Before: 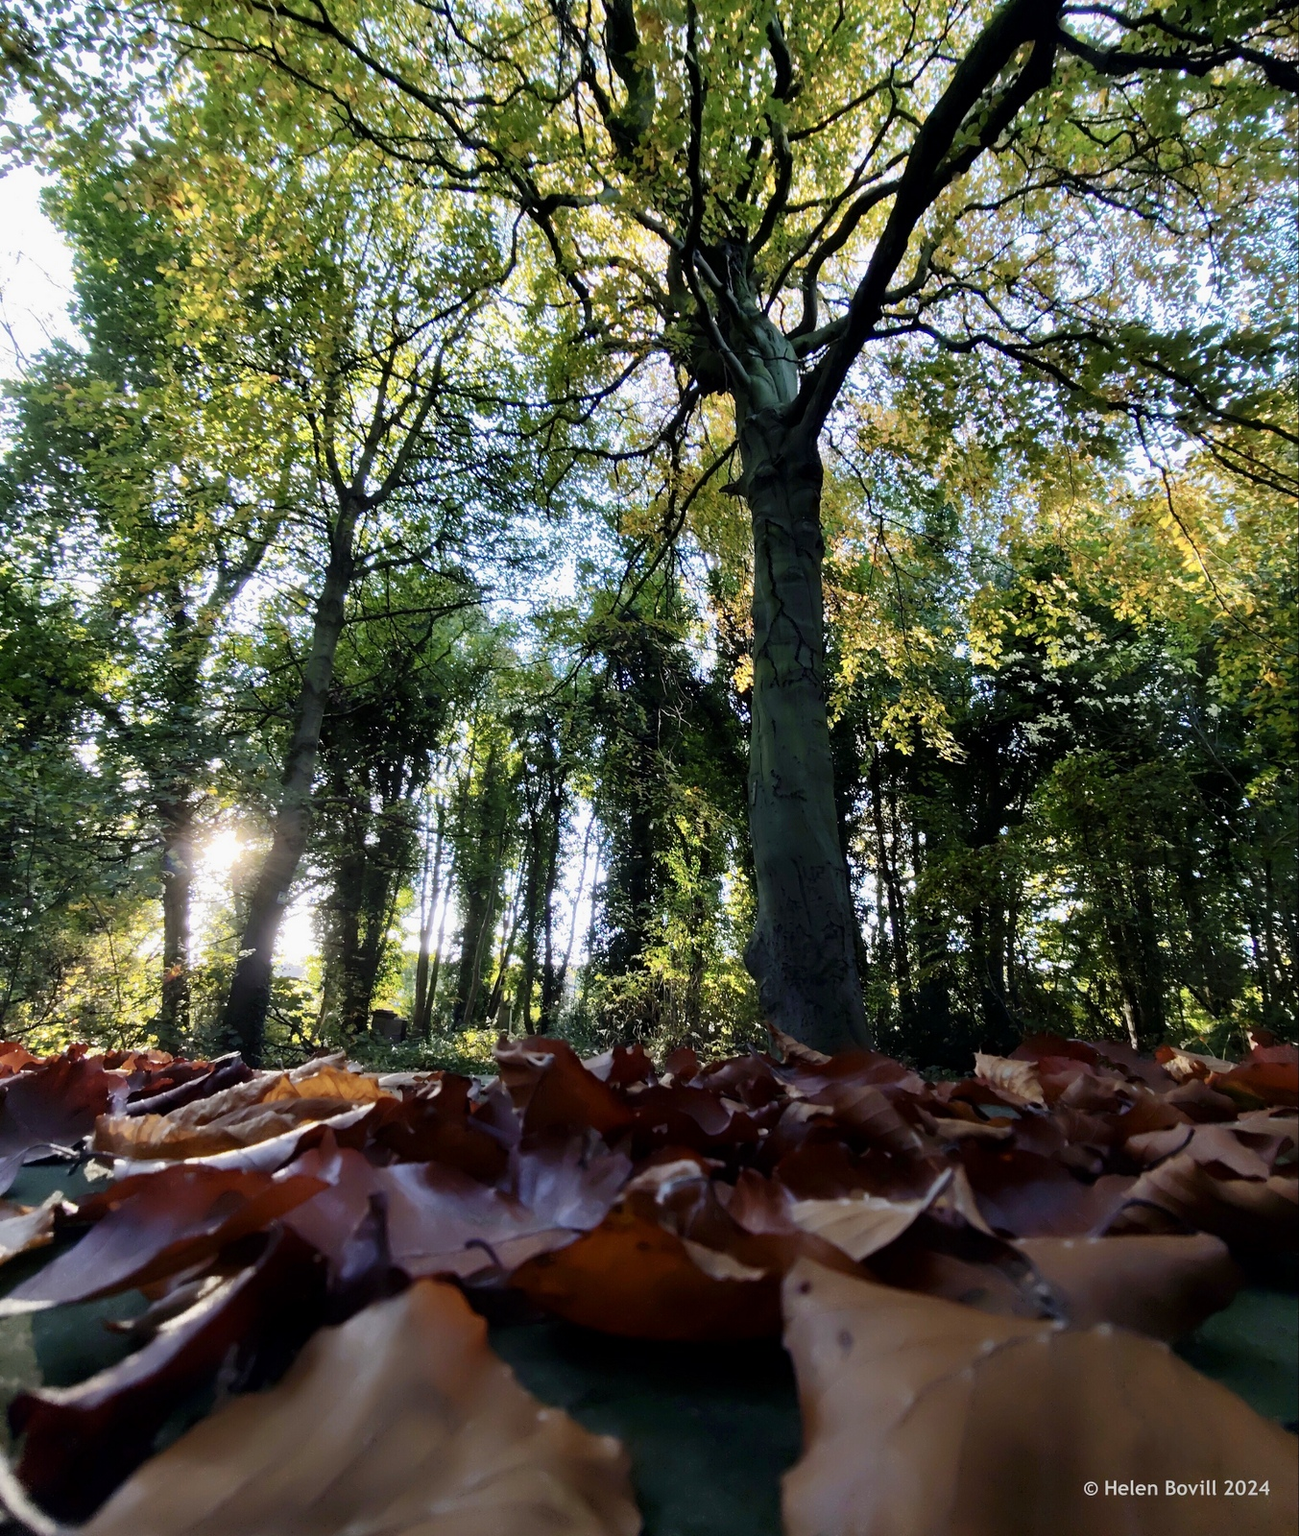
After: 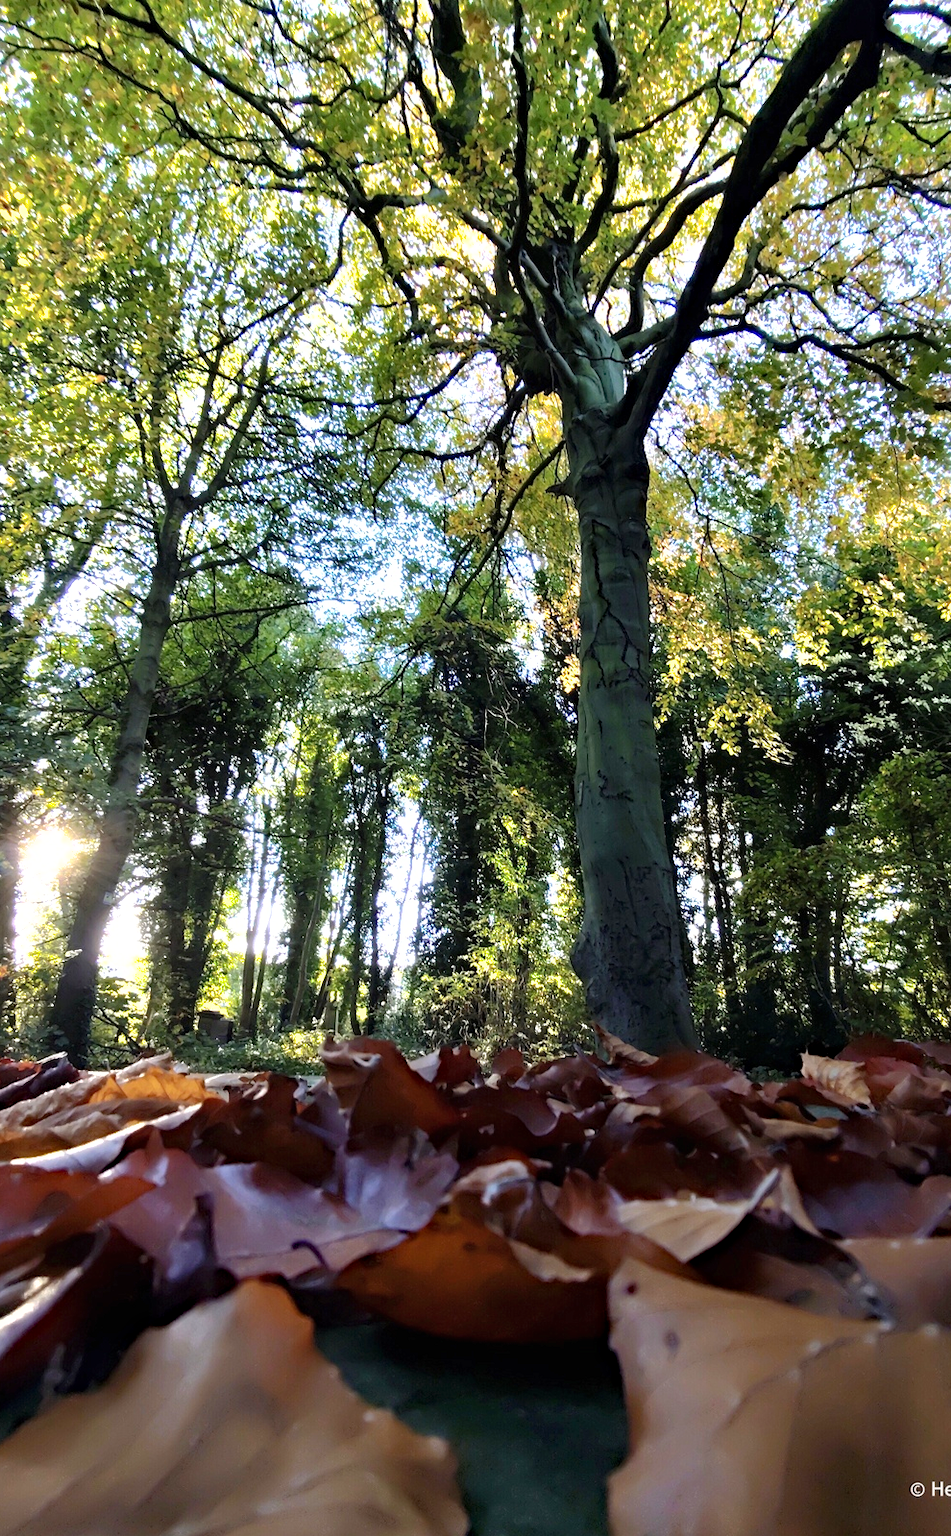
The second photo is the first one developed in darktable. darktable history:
crop: left 13.443%, right 13.31%
haze removal: compatibility mode true, adaptive false
exposure: black level correction 0, exposure 0.7 EV, compensate exposure bias true, compensate highlight preservation false
shadows and highlights: shadows 30
